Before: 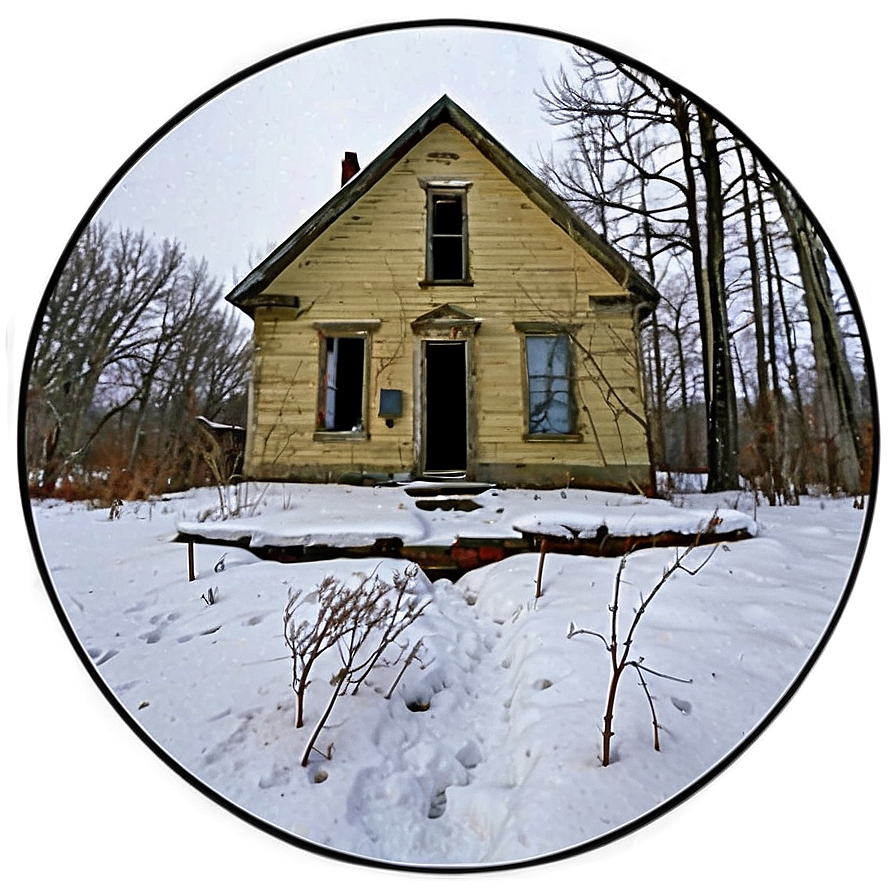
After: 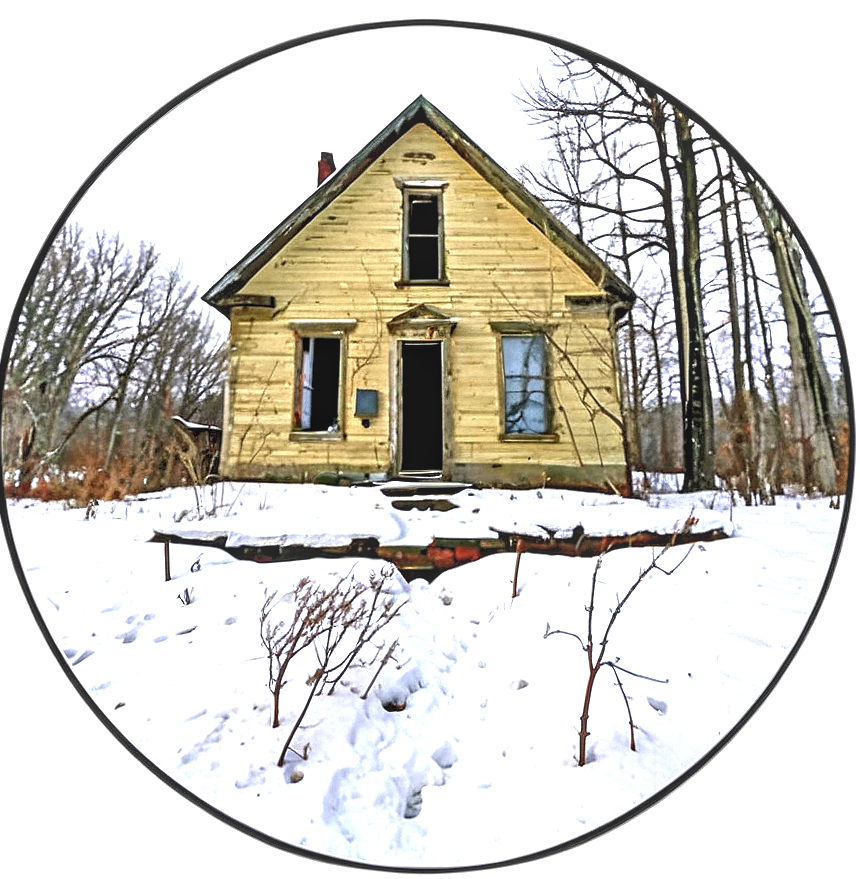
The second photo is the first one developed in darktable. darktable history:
crop and rotate: left 2.712%, right 1.217%, bottom 1.838%
tone equalizer: -8 EV -1.86 EV, -7 EV -1.13 EV, -6 EV -1.62 EV
local contrast: on, module defaults
exposure: exposure 1.161 EV, compensate exposure bias true, compensate highlight preservation false
